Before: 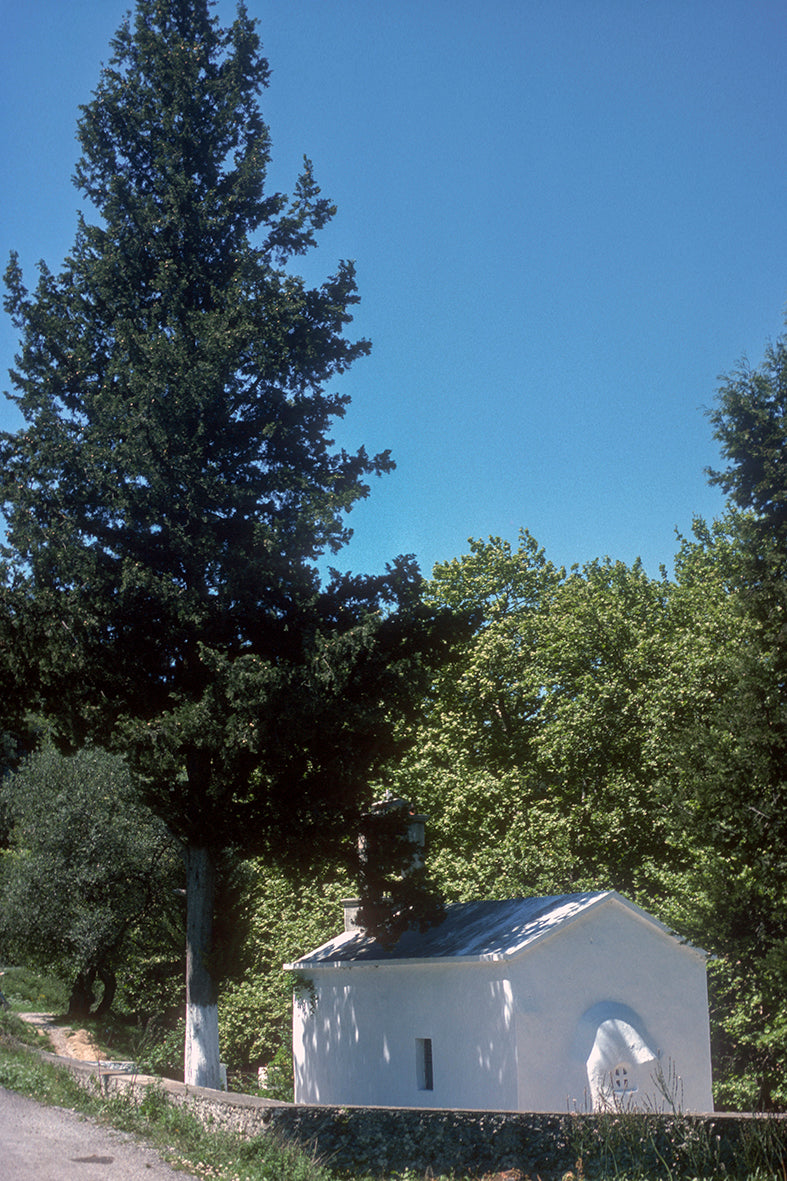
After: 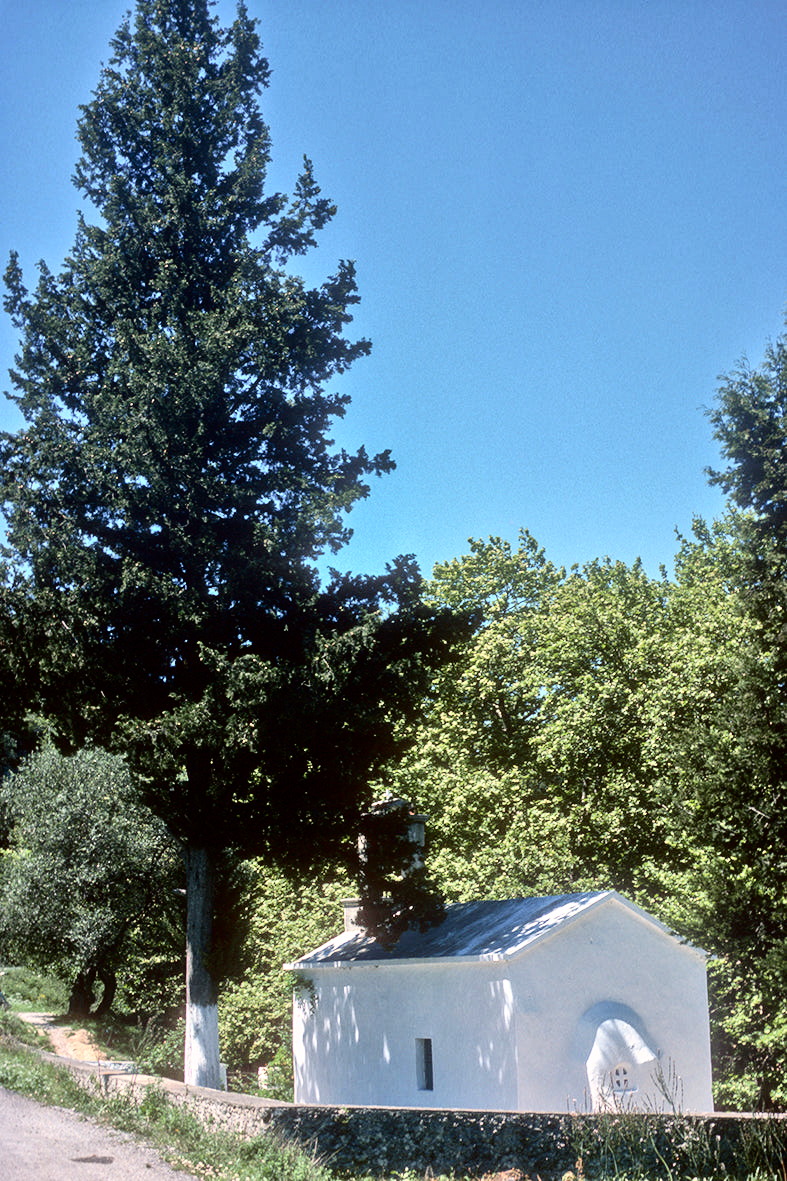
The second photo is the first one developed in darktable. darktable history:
contrast brightness saturation: contrast 0.292
tone equalizer: -7 EV 0.158 EV, -6 EV 0.588 EV, -5 EV 1.18 EV, -4 EV 1.35 EV, -3 EV 1.14 EV, -2 EV 0.6 EV, -1 EV 0.15 EV, mask exposure compensation -0.515 EV
